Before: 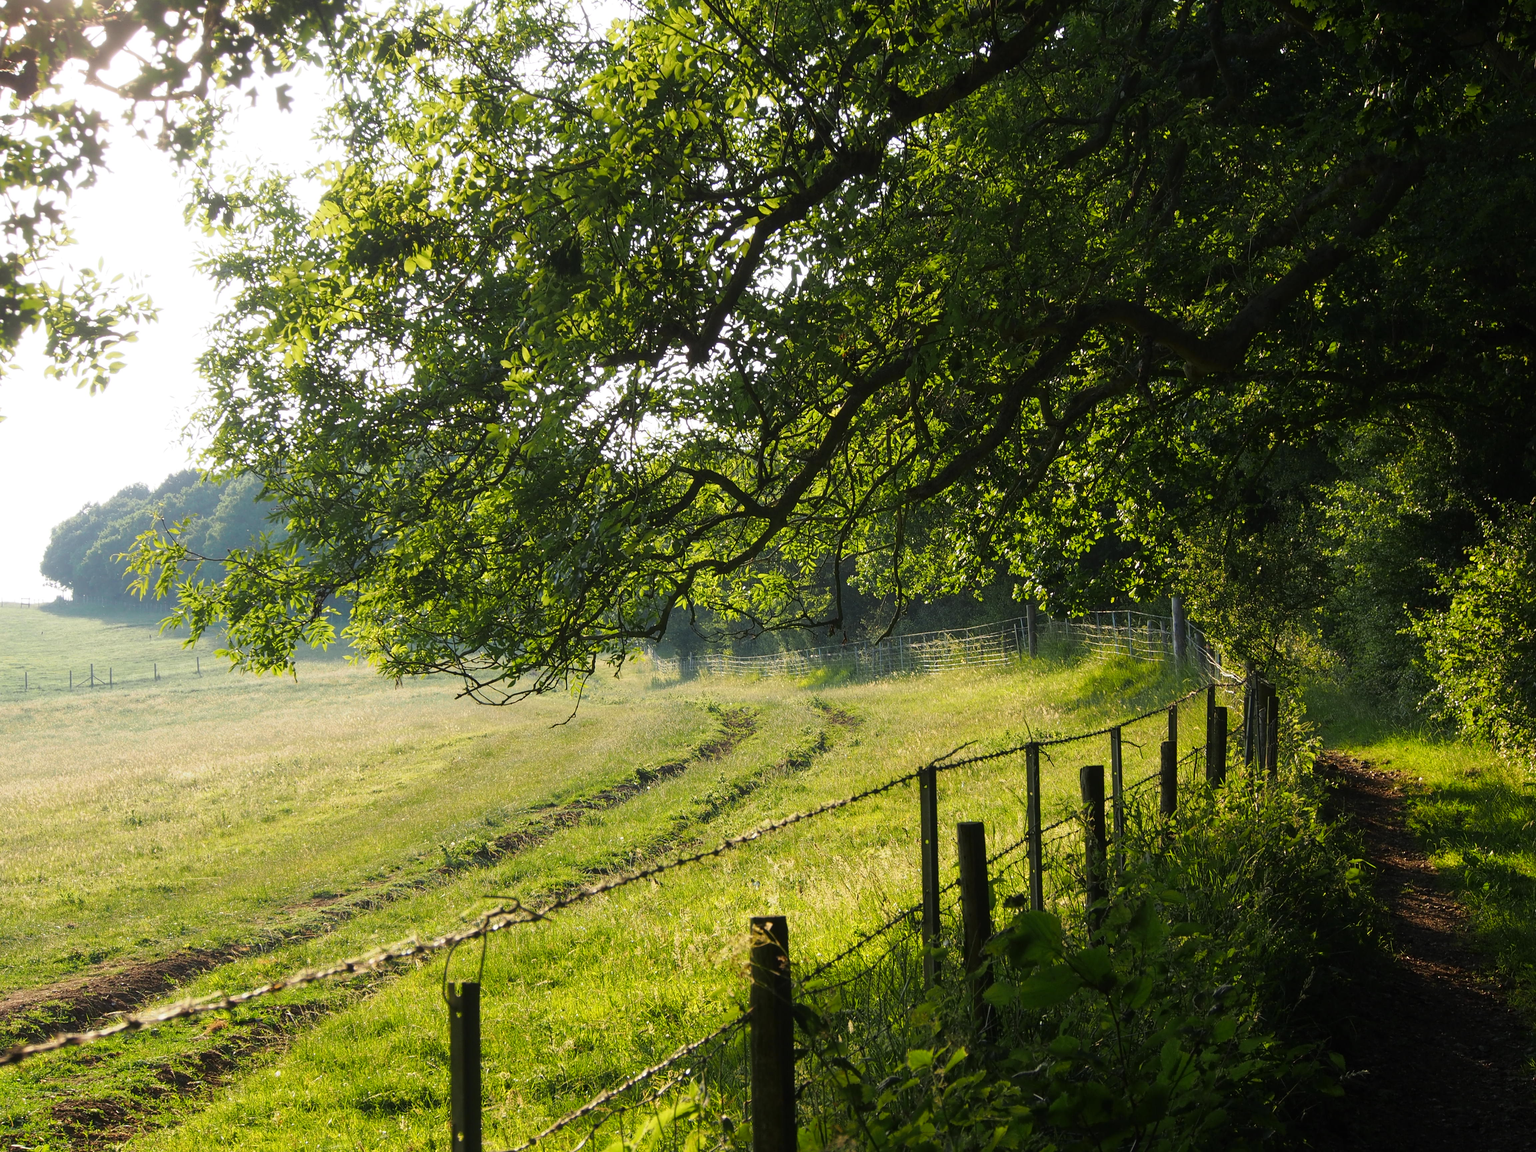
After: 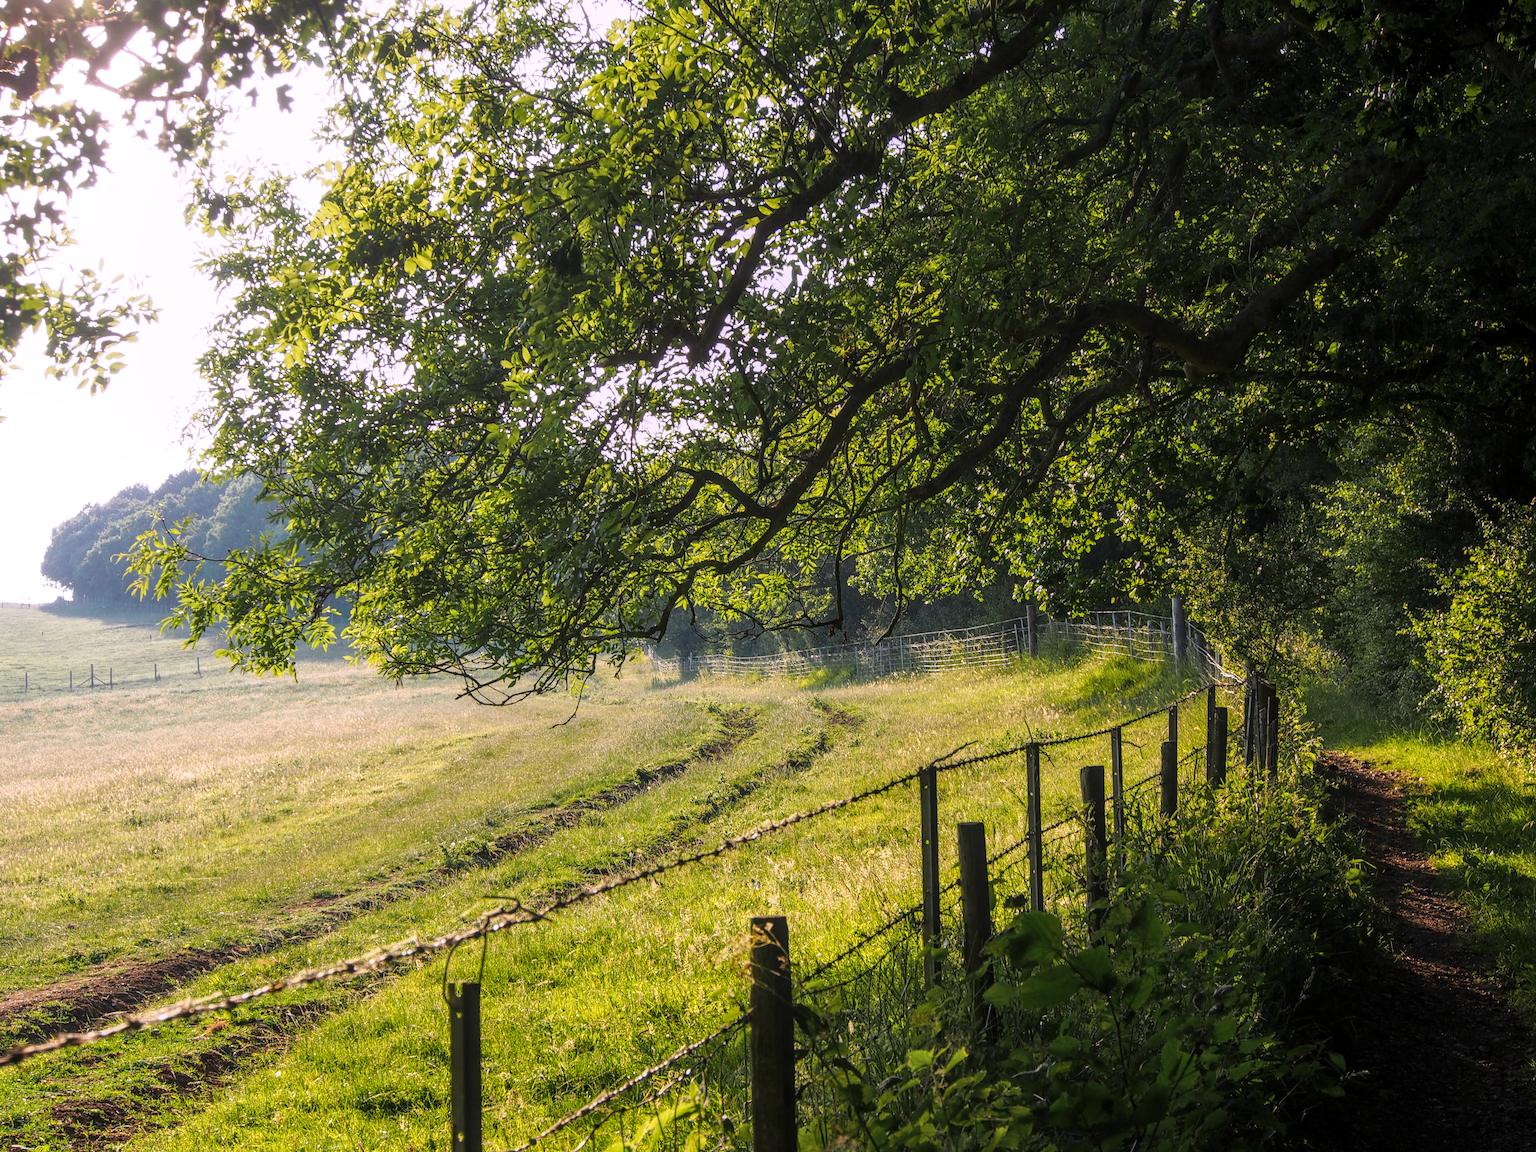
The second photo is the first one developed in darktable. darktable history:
tone equalizer: -8 EV -0.55 EV
local contrast: highlights 0%, shadows 0%, detail 133%
white balance: red 1.066, blue 1.119
